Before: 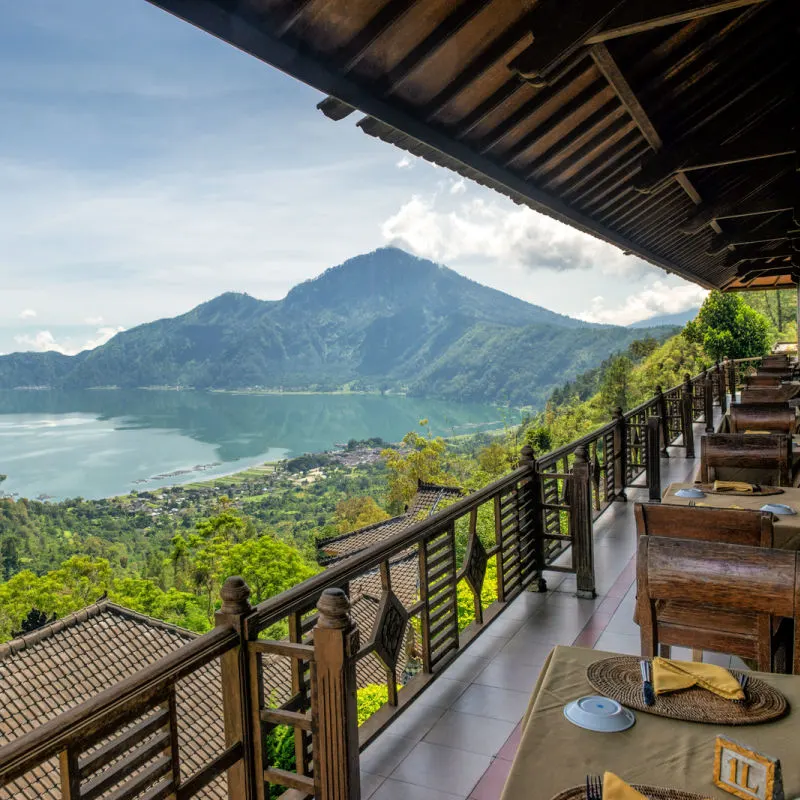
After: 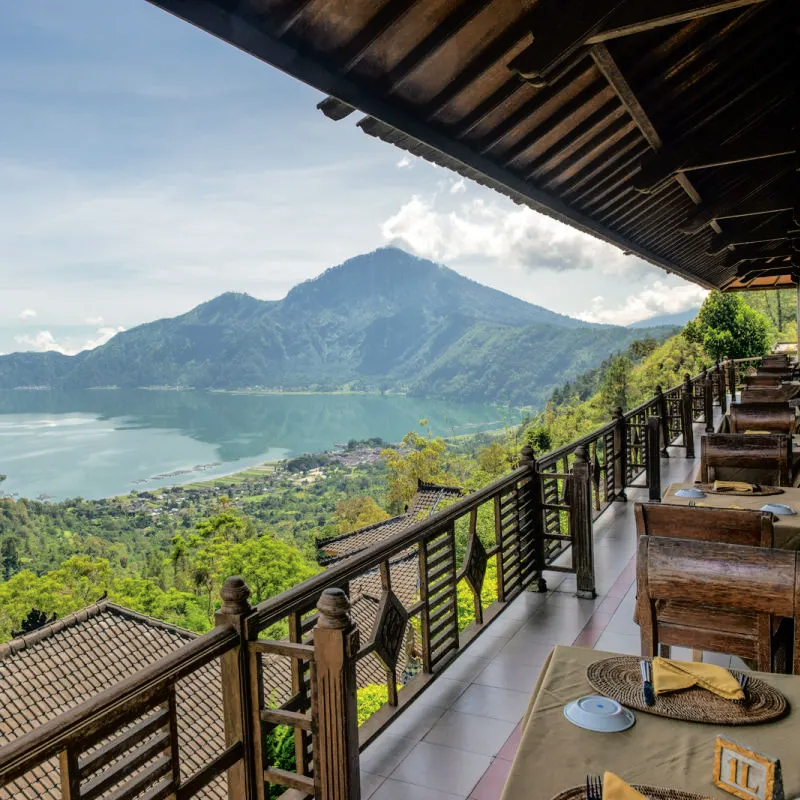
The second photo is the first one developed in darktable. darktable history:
tone curve: curves: ch0 [(0, 0) (0.003, 0.006) (0.011, 0.014) (0.025, 0.024) (0.044, 0.035) (0.069, 0.046) (0.1, 0.074) (0.136, 0.115) (0.177, 0.161) (0.224, 0.226) (0.277, 0.293) (0.335, 0.364) (0.399, 0.441) (0.468, 0.52) (0.543, 0.58) (0.623, 0.657) (0.709, 0.72) (0.801, 0.794) (0.898, 0.883) (1, 1)], color space Lab, independent channels, preserve colors none
contrast brightness saturation: saturation -0.065
